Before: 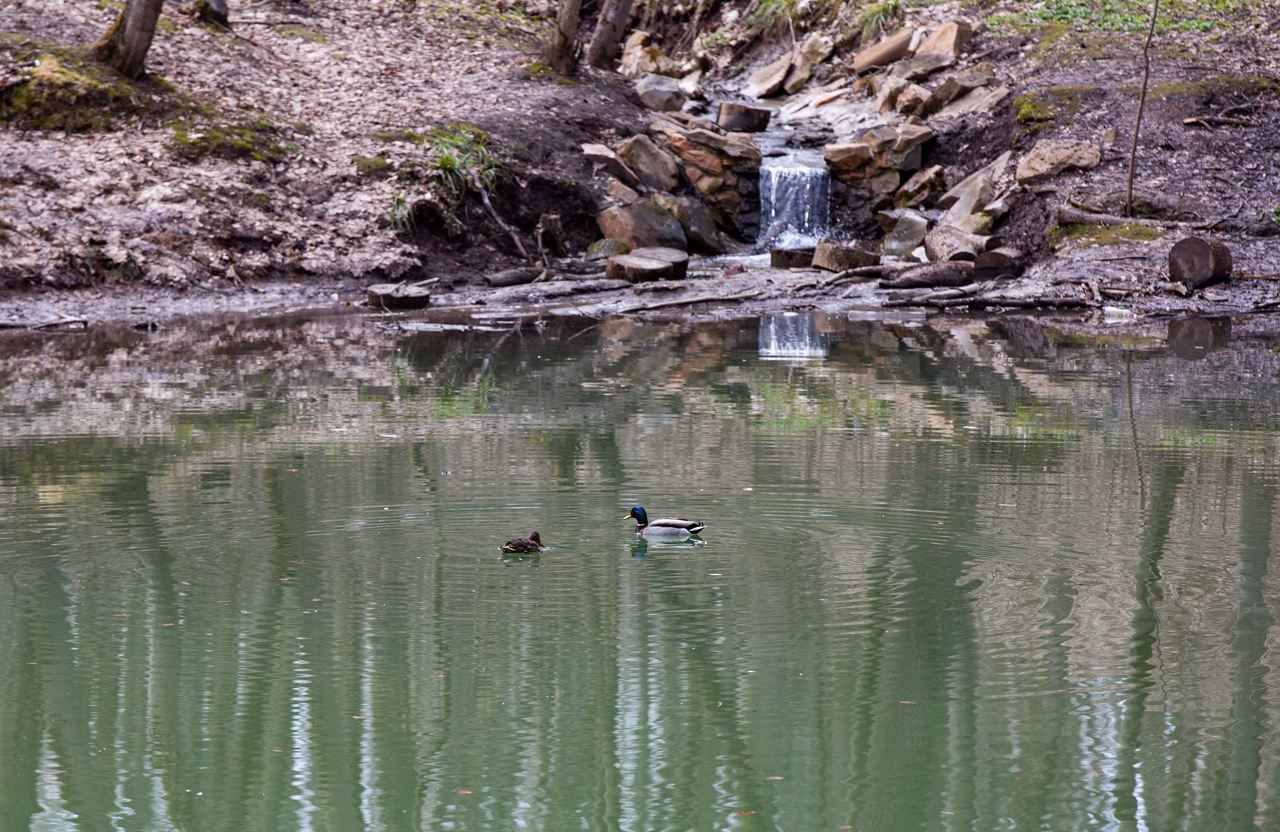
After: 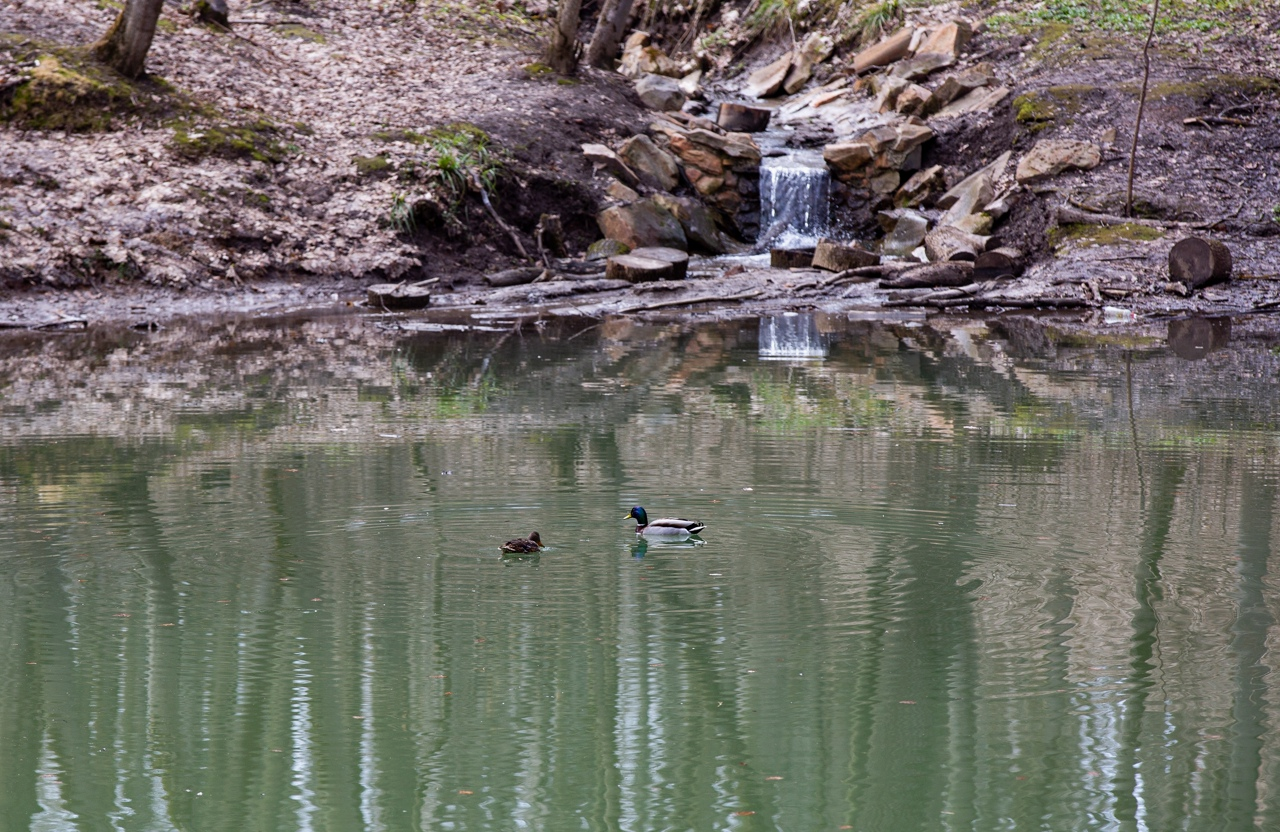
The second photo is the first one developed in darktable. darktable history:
exposure: exposure -0.052 EV, compensate exposure bias true, compensate highlight preservation false
